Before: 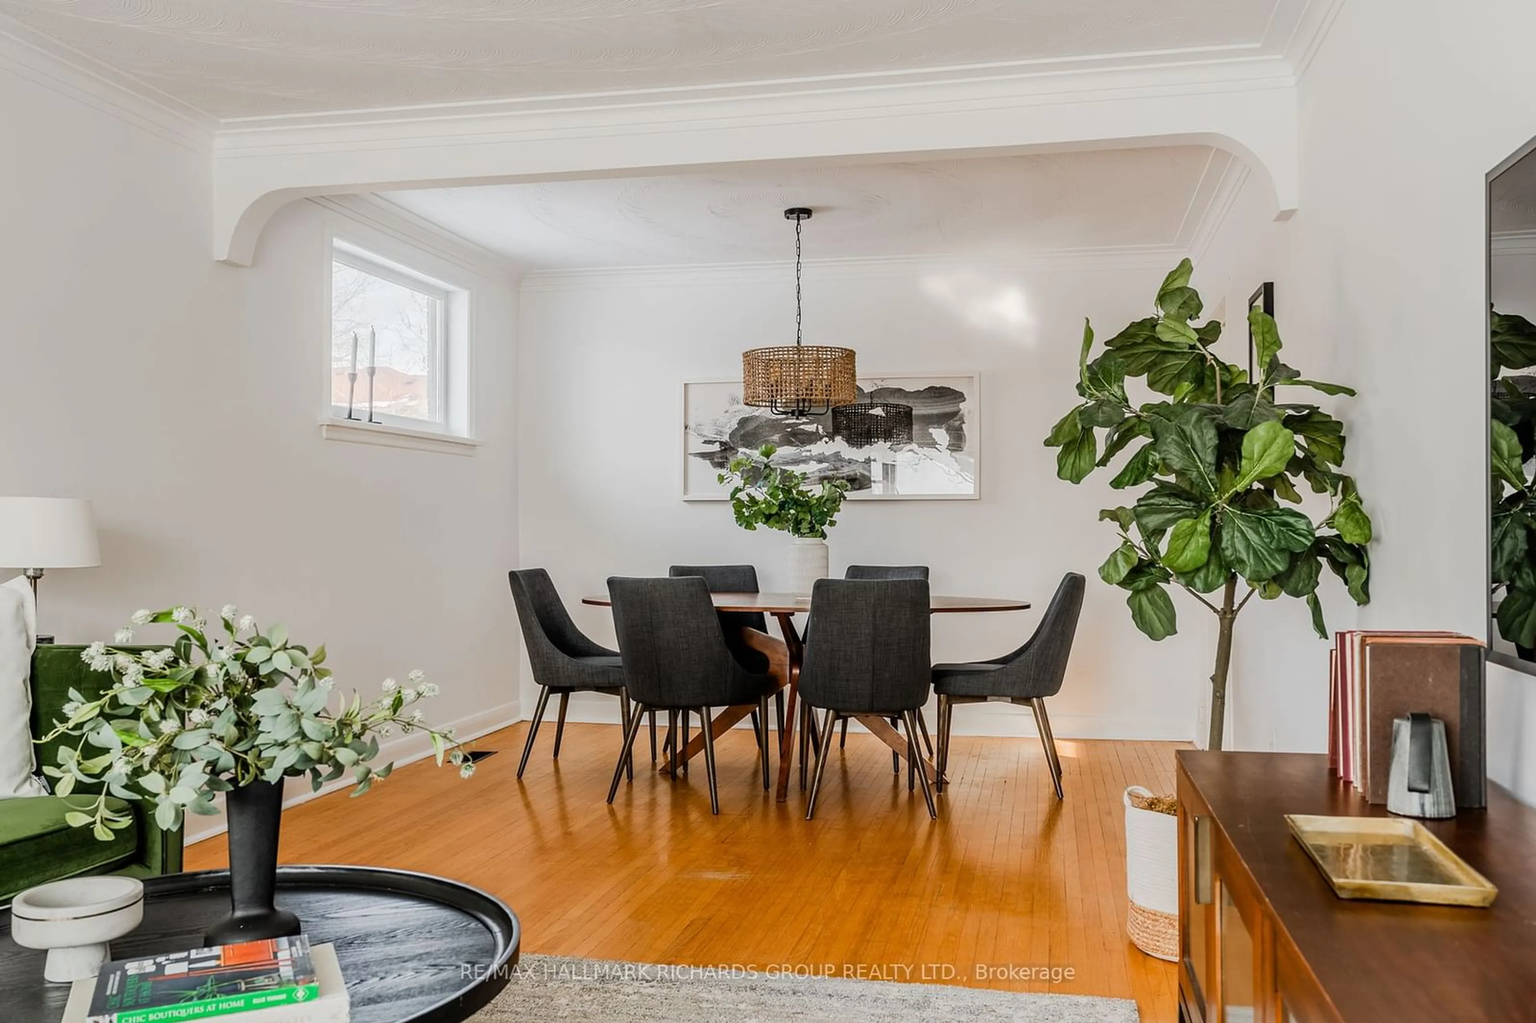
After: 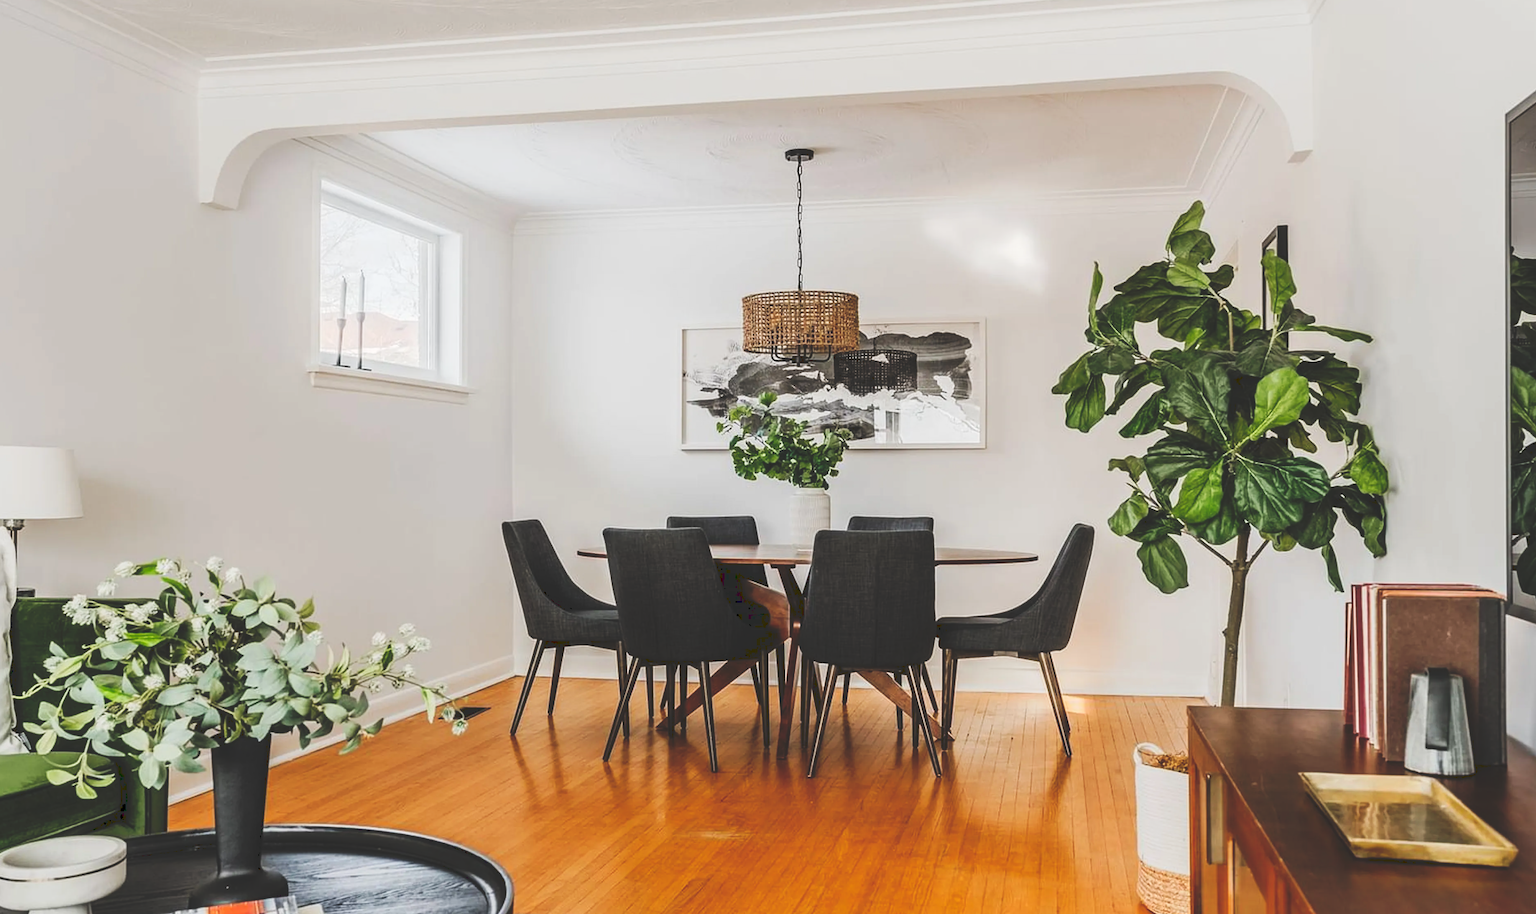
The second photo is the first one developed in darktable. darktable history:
tone curve: curves: ch0 [(0, 0) (0.003, 0.169) (0.011, 0.173) (0.025, 0.177) (0.044, 0.184) (0.069, 0.191) (0.1, 0.199) (0.136, 0.206) (0.177, 0.221) (0.224, 0.248) (0.277, 0.284) (0.335, 0.344) (0.399, 0.413) (0.468, 0.497) (0.543, 0.594) (0.623, 0.691) (0.709, 0.779) (0.801, 0.868) (0.898, 0.931) (1, 1)], preserve colors none
crop: left 1.337%, top 6.195%, right 1.307%, bottom 6.819%
base curve: curves: ch0 [(0, 0) (0.472, 0.455) (1, 1)], preserve colors none
